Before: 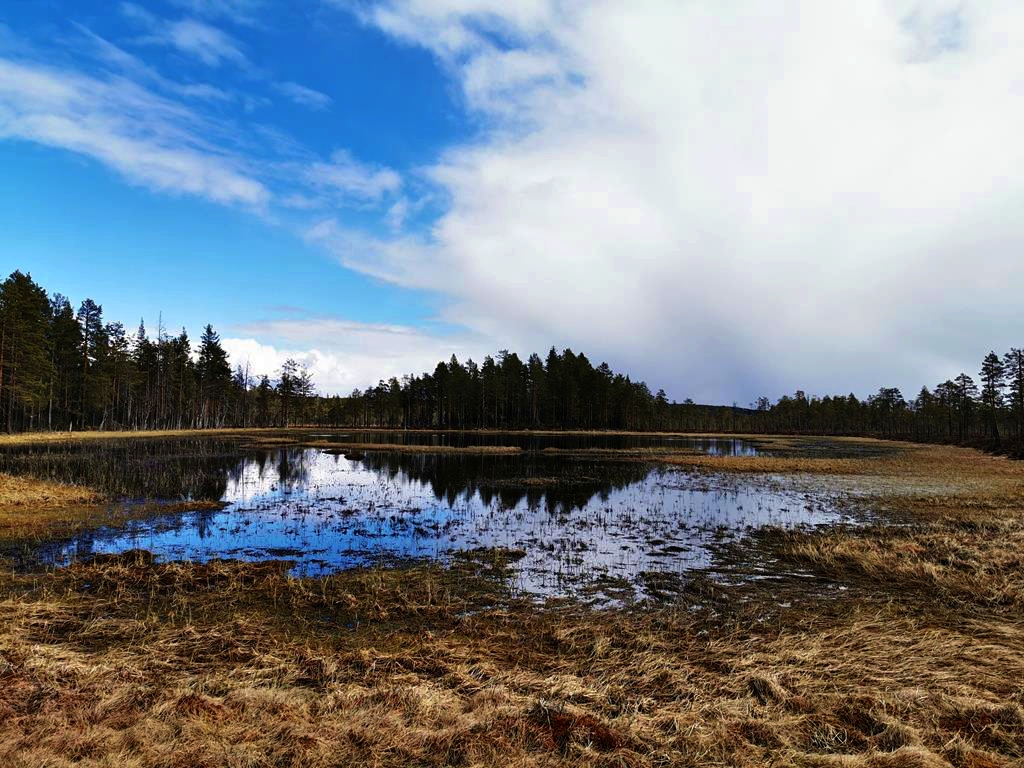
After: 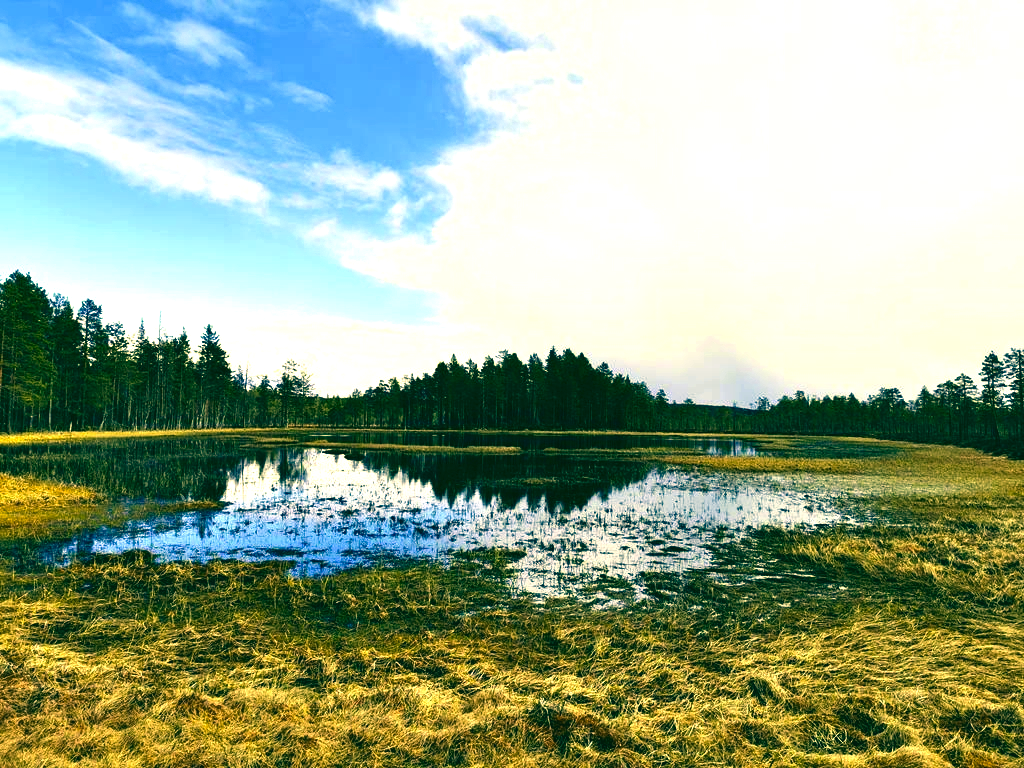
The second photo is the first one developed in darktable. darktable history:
color correction: highlights a* 1.83, highlights b* 34.02, shadows a* -36.68, shadows b* -5.48
exposure: black level correction 0, exposure 1.198 EV, compensate exposure bias true, compensate highlight preservation false
